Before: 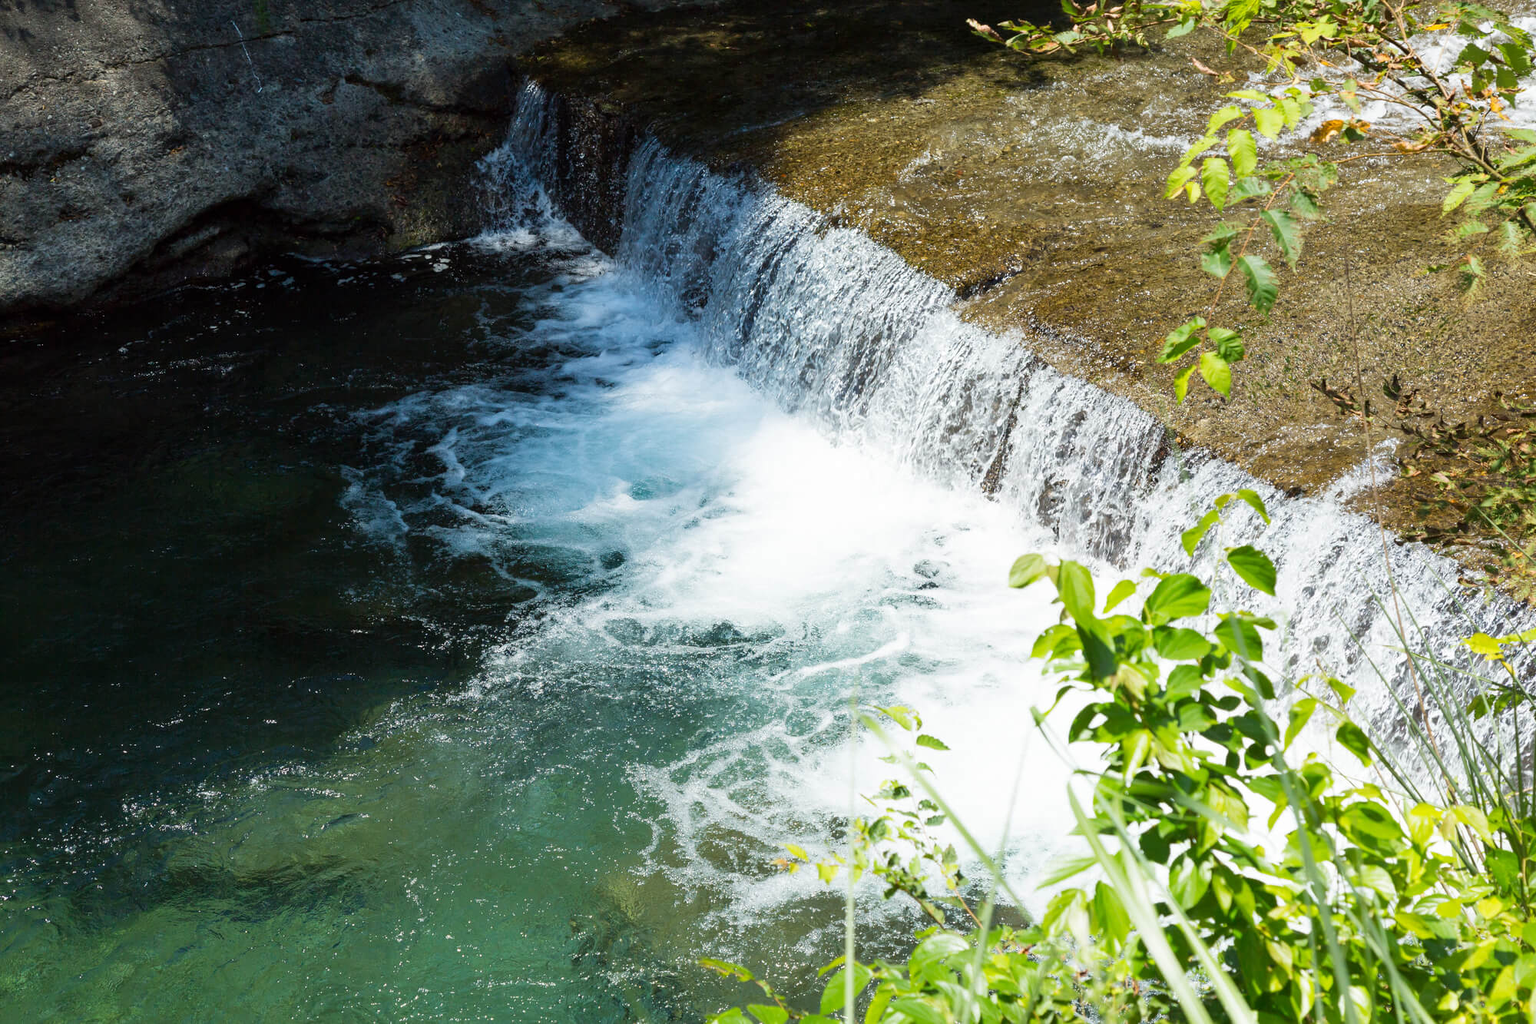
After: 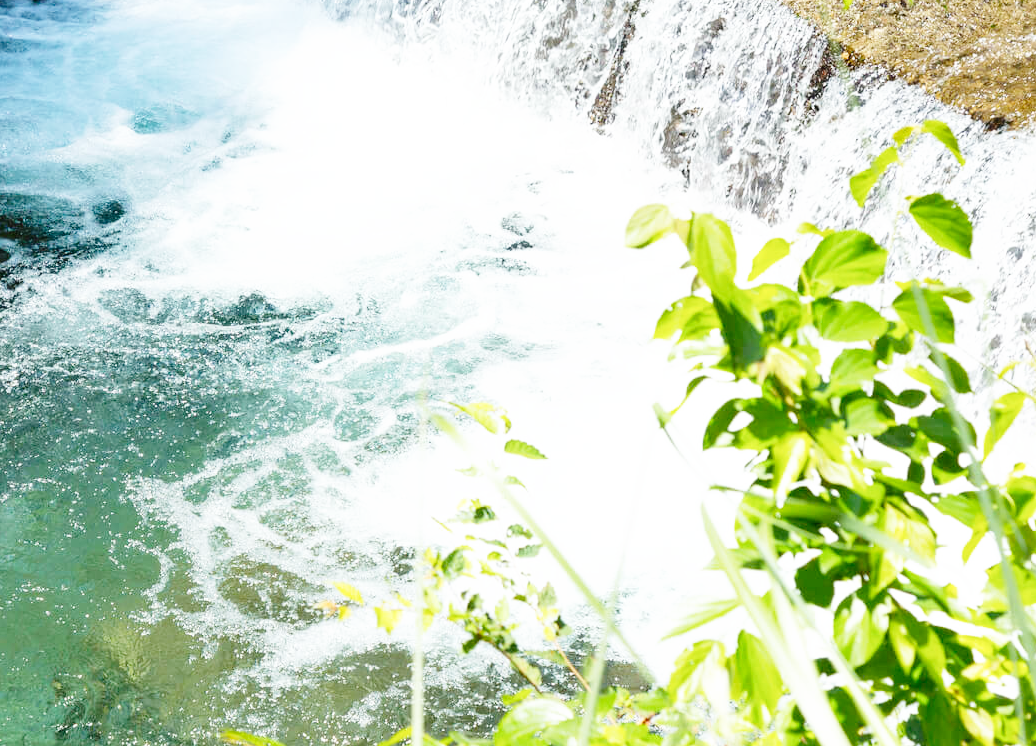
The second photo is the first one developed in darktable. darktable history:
crop: left 34.479%, top 38.822%, right 13.718%, bottom 5.172%
base curve: curves: ch0 [(0, 0) (0.008, 0.007) (0.022, 0.029) (0.048, 0.089) (0.092, 0.197) (0.191, 0.399) (0.275, 0.534) (0.357, 0.65) (0.477, 0.78) (0.542, 0.833) (0.799, 0.973) (1, 1)], preserve colors none
